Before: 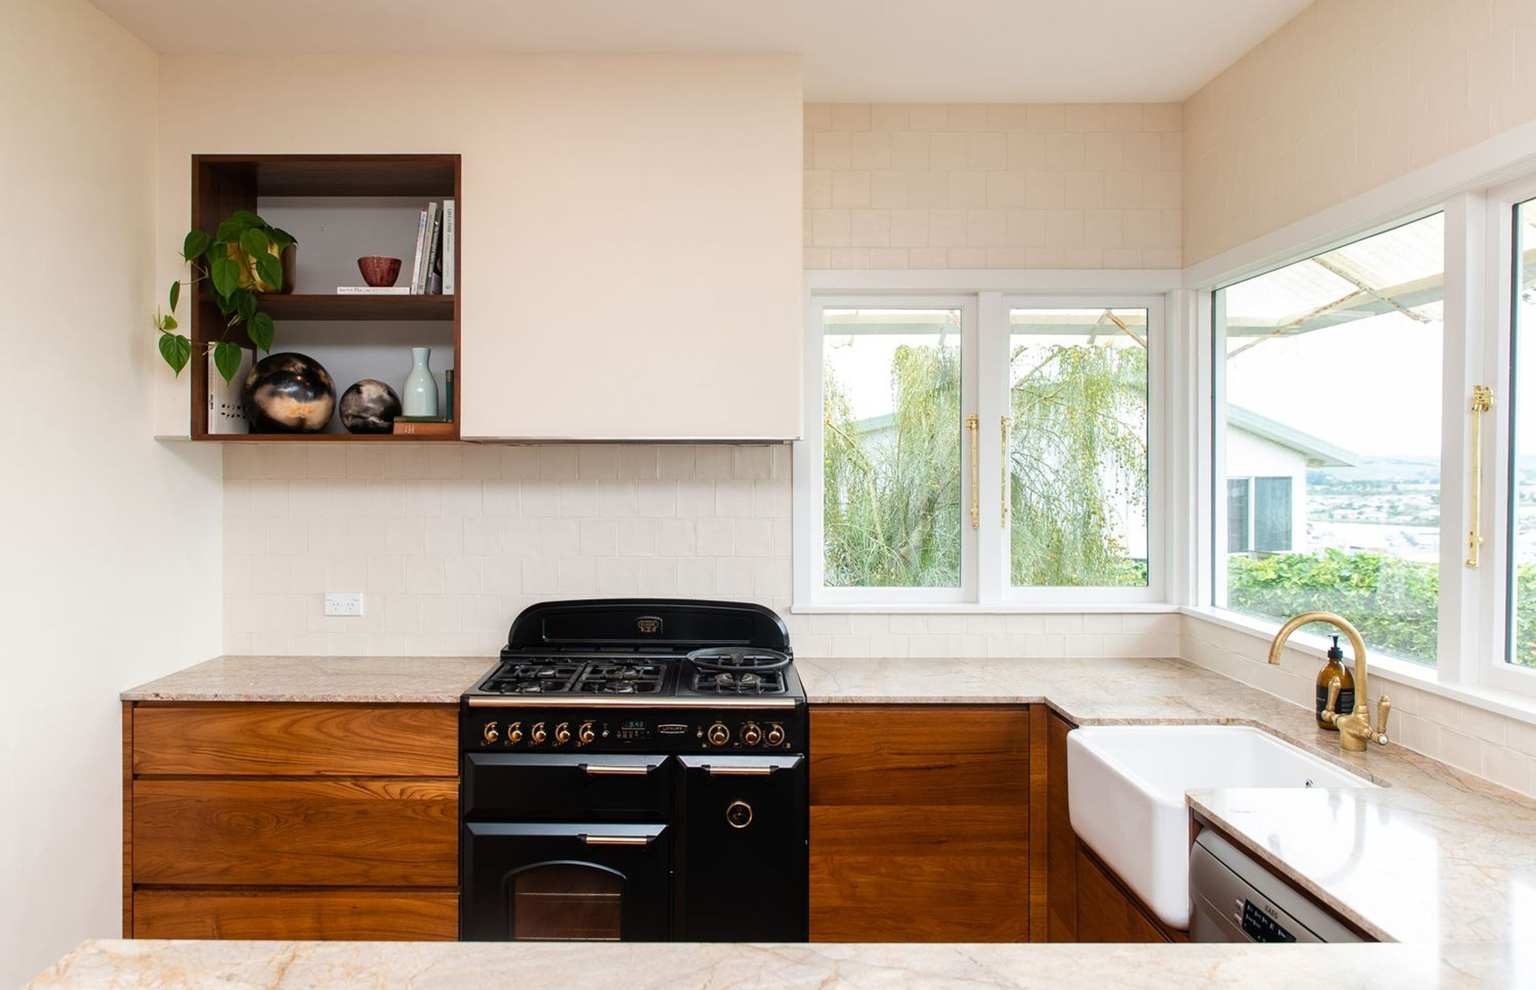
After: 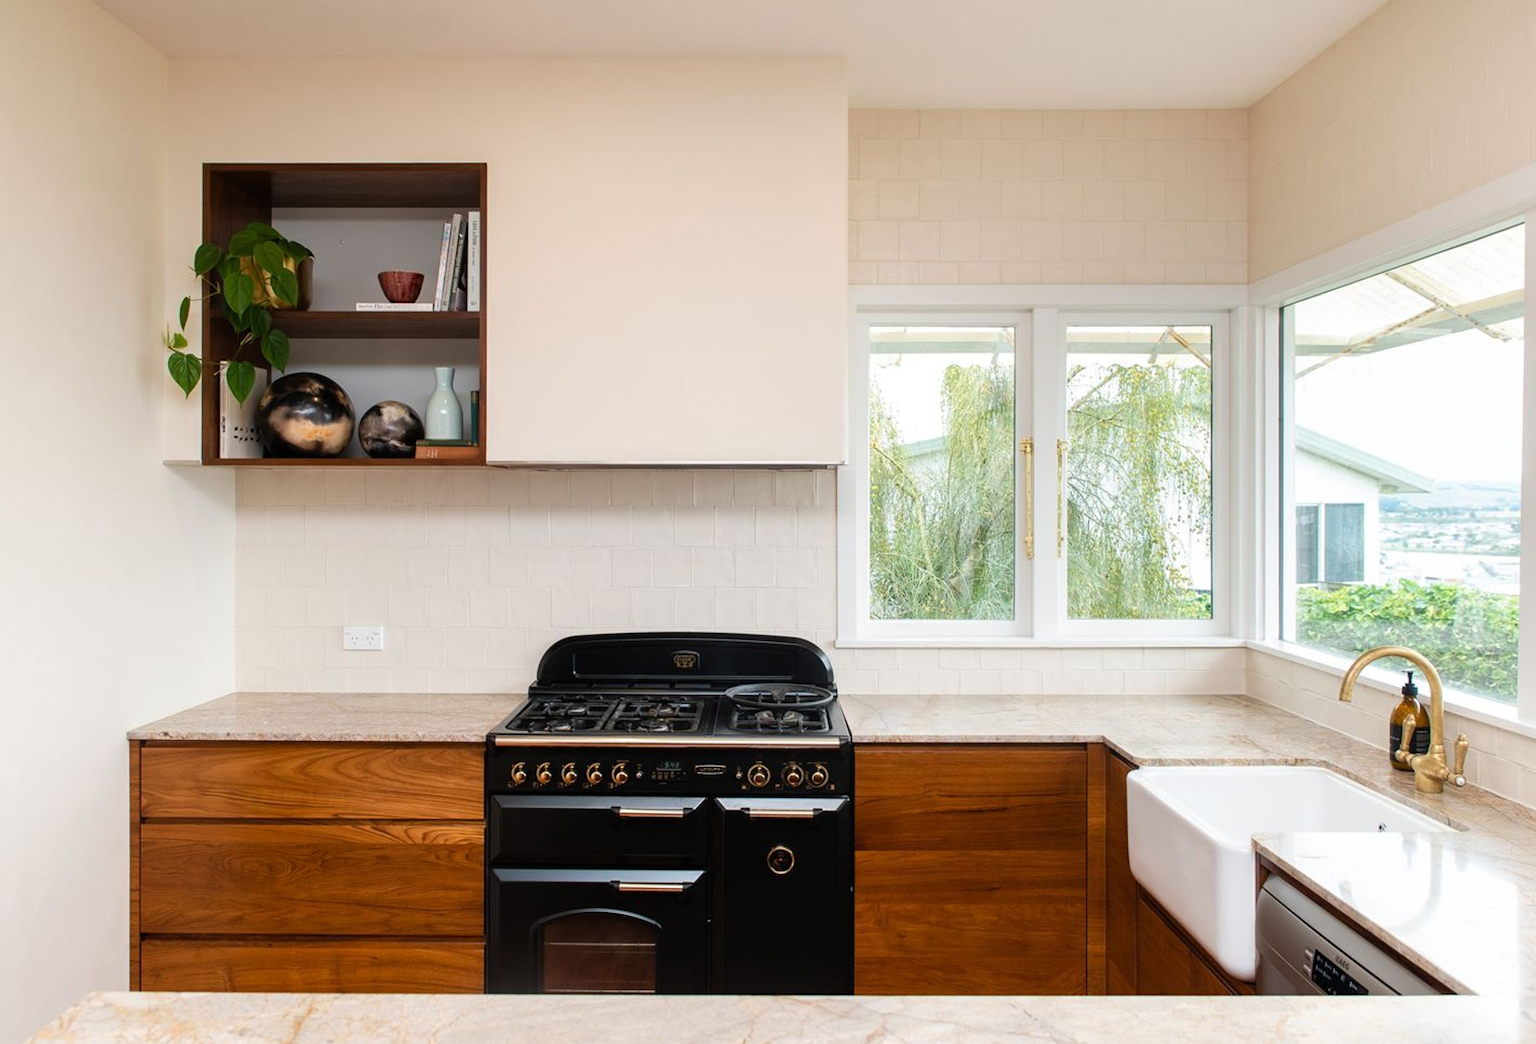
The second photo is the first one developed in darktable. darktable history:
crop and rotate: left 0%, right 5.276%
